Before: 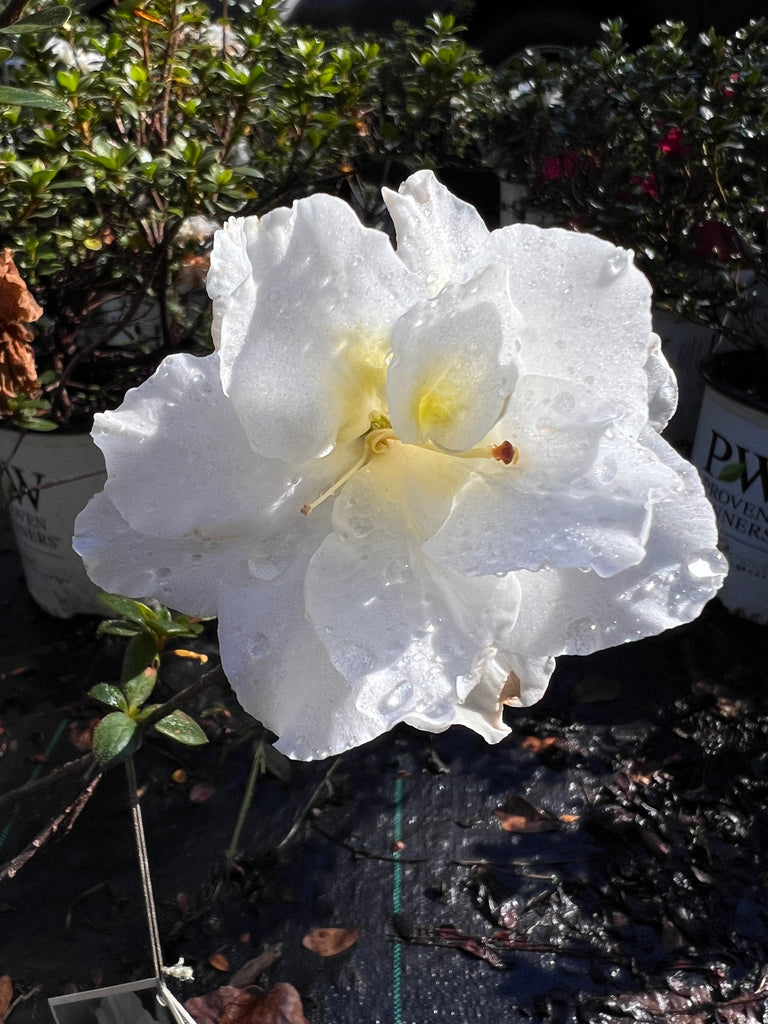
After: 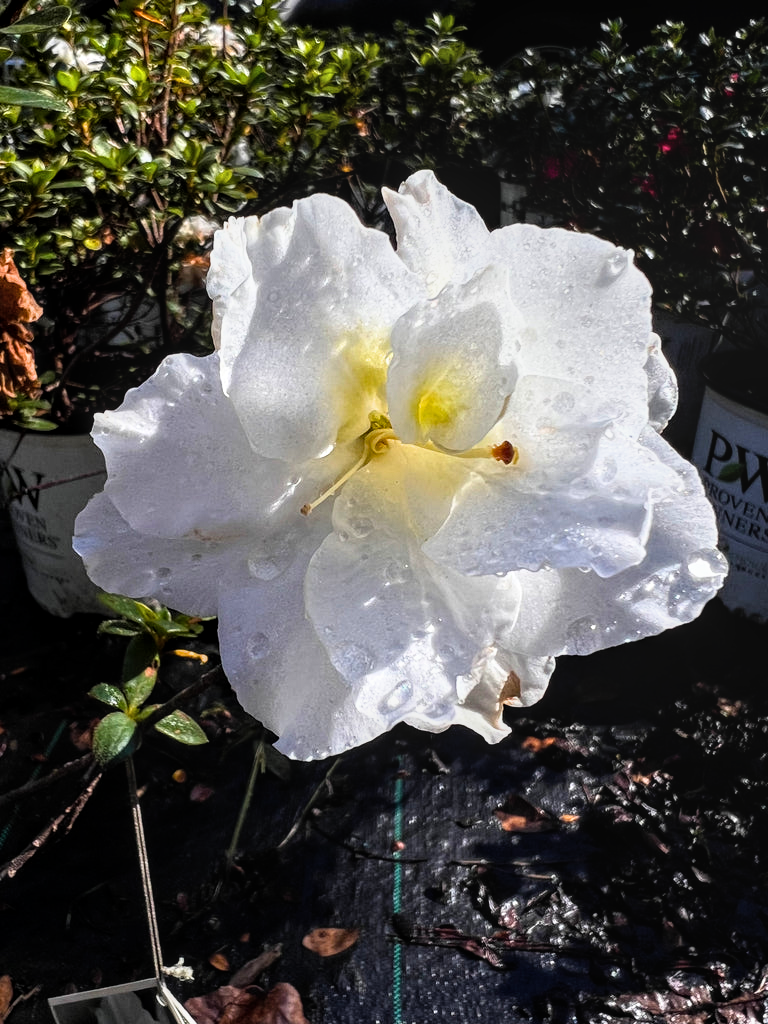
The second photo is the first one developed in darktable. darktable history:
filmic rgb: white relative exposure 2.45 EV, hardness 6.33
local contrast: on, module defaults
color balance rgb: perceptual saturation grading › global saturation 20%, global vibrance 20%
